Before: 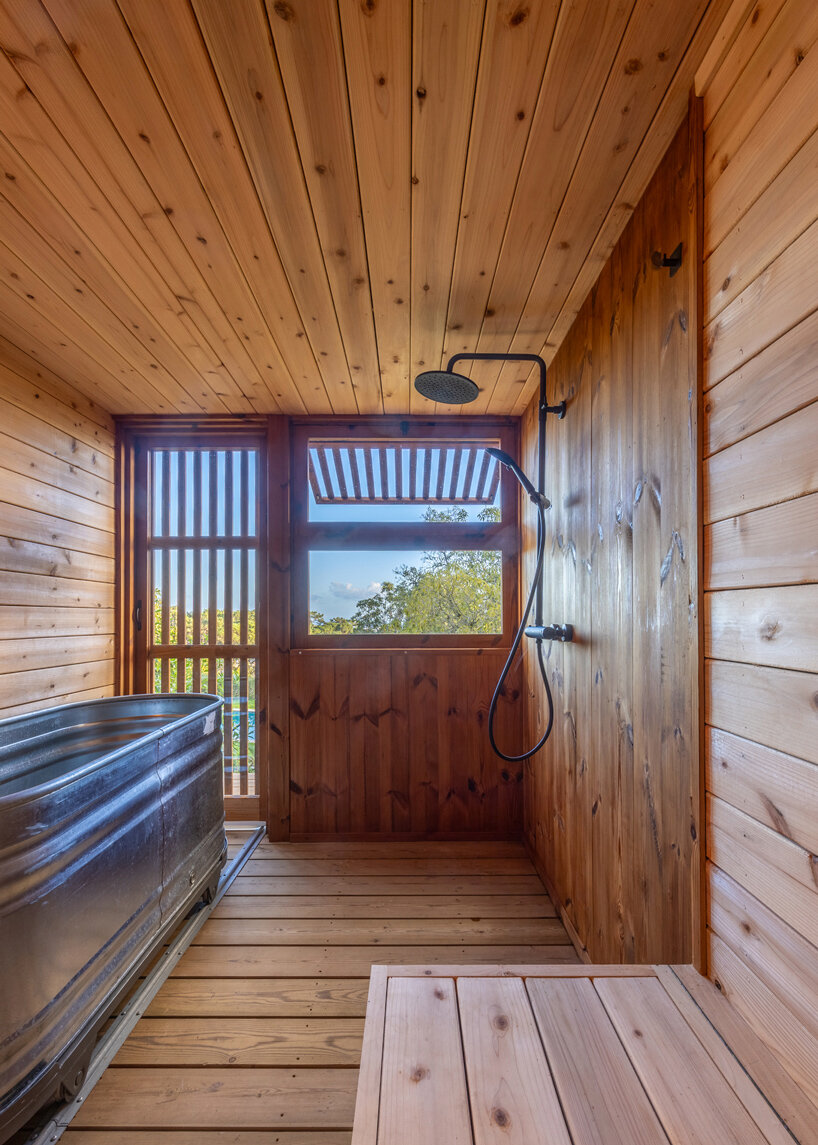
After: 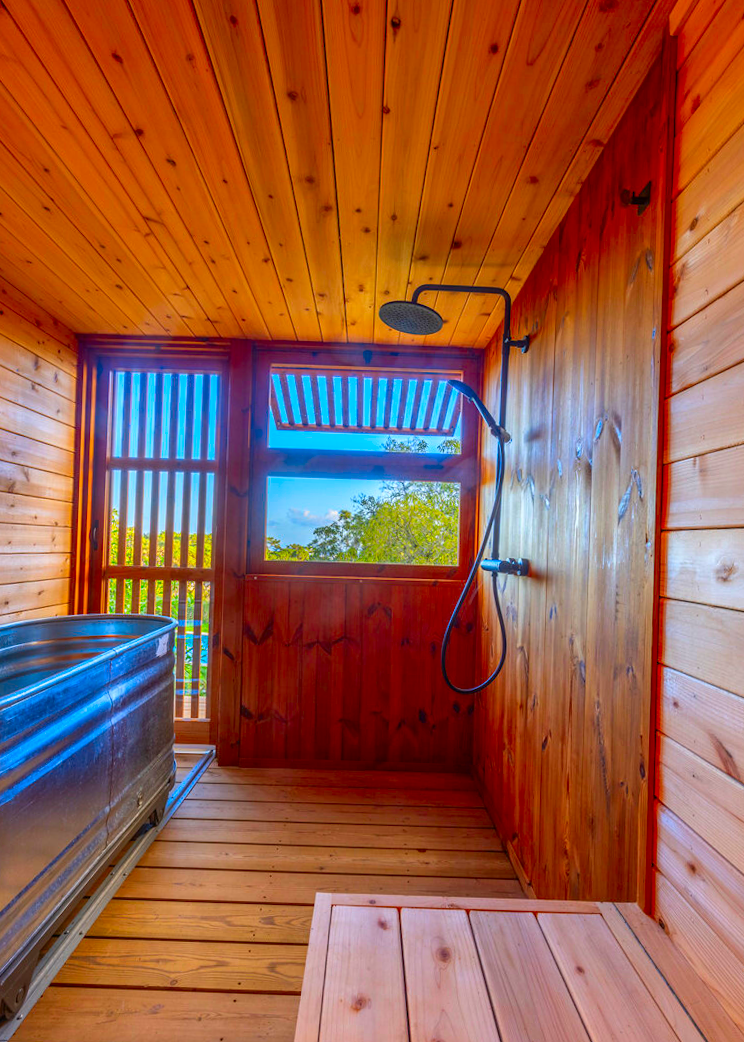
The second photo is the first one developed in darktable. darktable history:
crop and rotate: angle -1.96°, left 3.097%, top 4.154%, right 1.586%, bottom 0.529%
color correction: saturation 2.15
